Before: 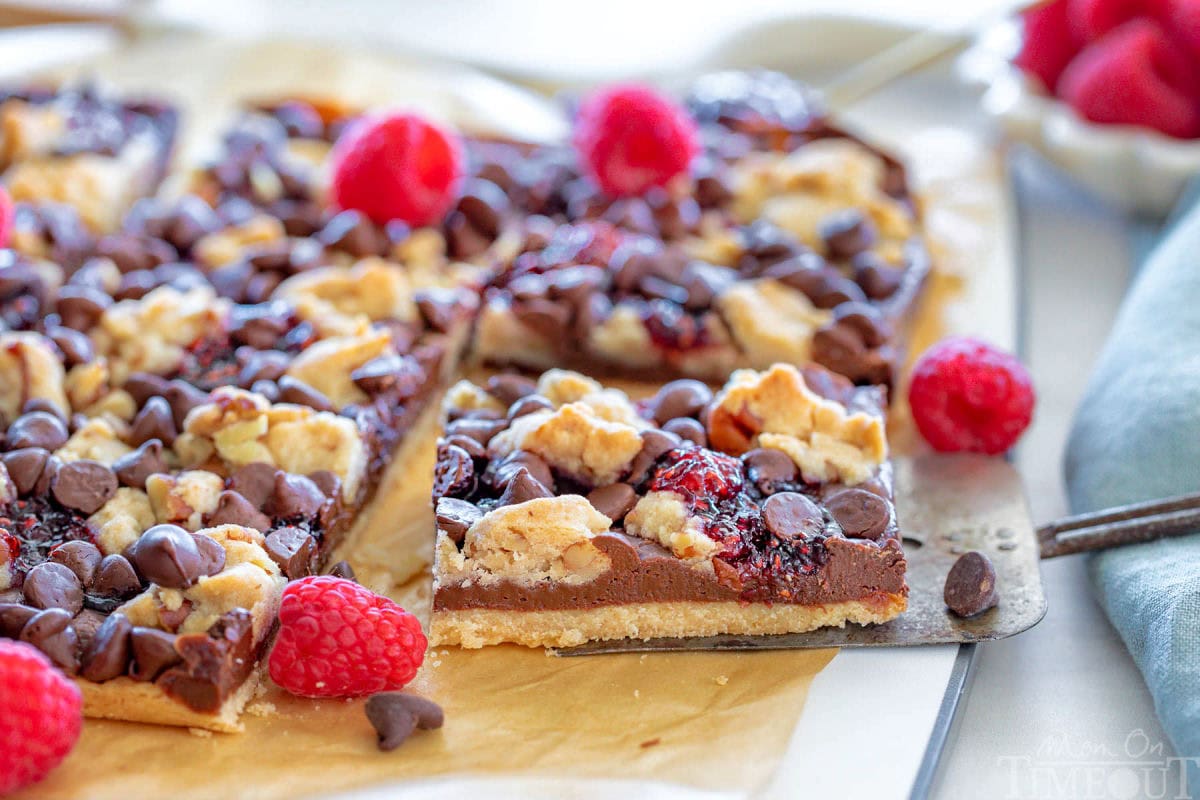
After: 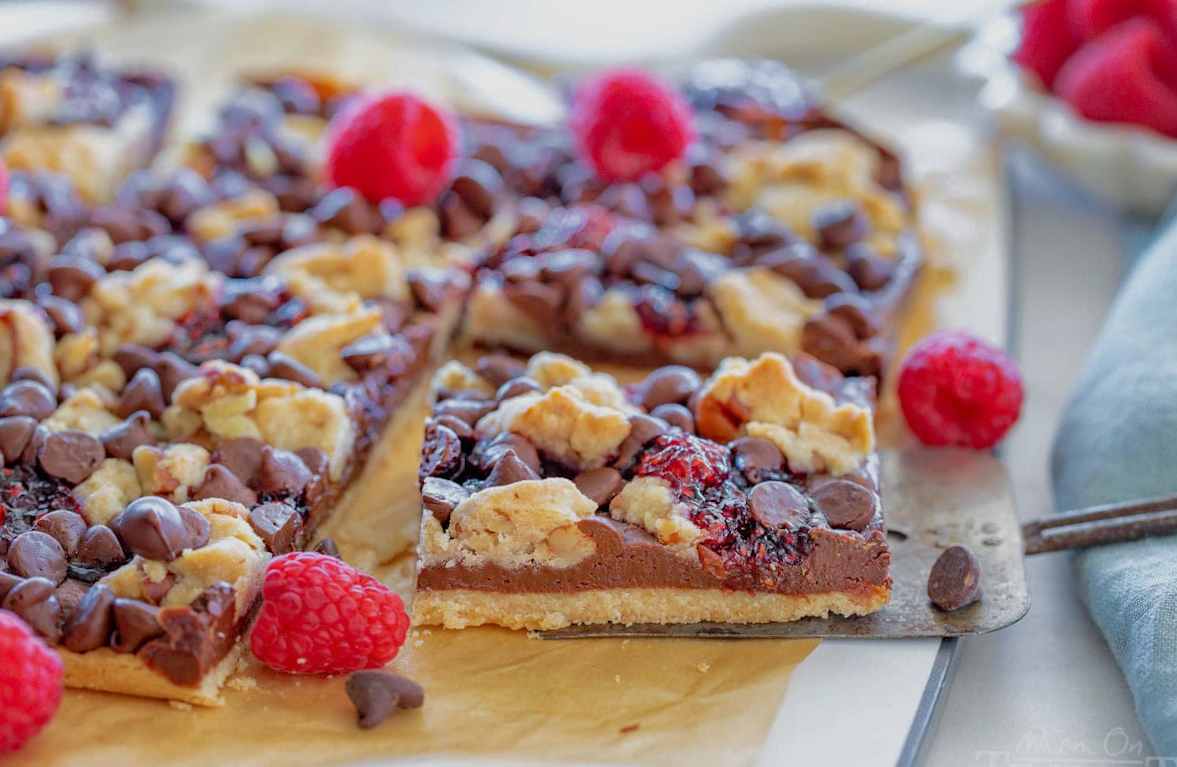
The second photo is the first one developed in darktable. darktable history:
rotate and perspective: rotation 1.57°, crop left 0.018, crop right 0.982, crop top 0.039, crop bottom 0.961
tone equalizer: -8 EV 0.25 EV, -7 EV 0.417 EV, -6 EV 0.417 EV, -5 EV 0.25 EV, -3 EV -0.25 EV, -2 EV -0.417 EV, -1 EV -0.417 EV, +0 EV -0.25 EV, edges refinement/feathering 500, mask exposure compensation -1.57 EV, preserve details guided filter
